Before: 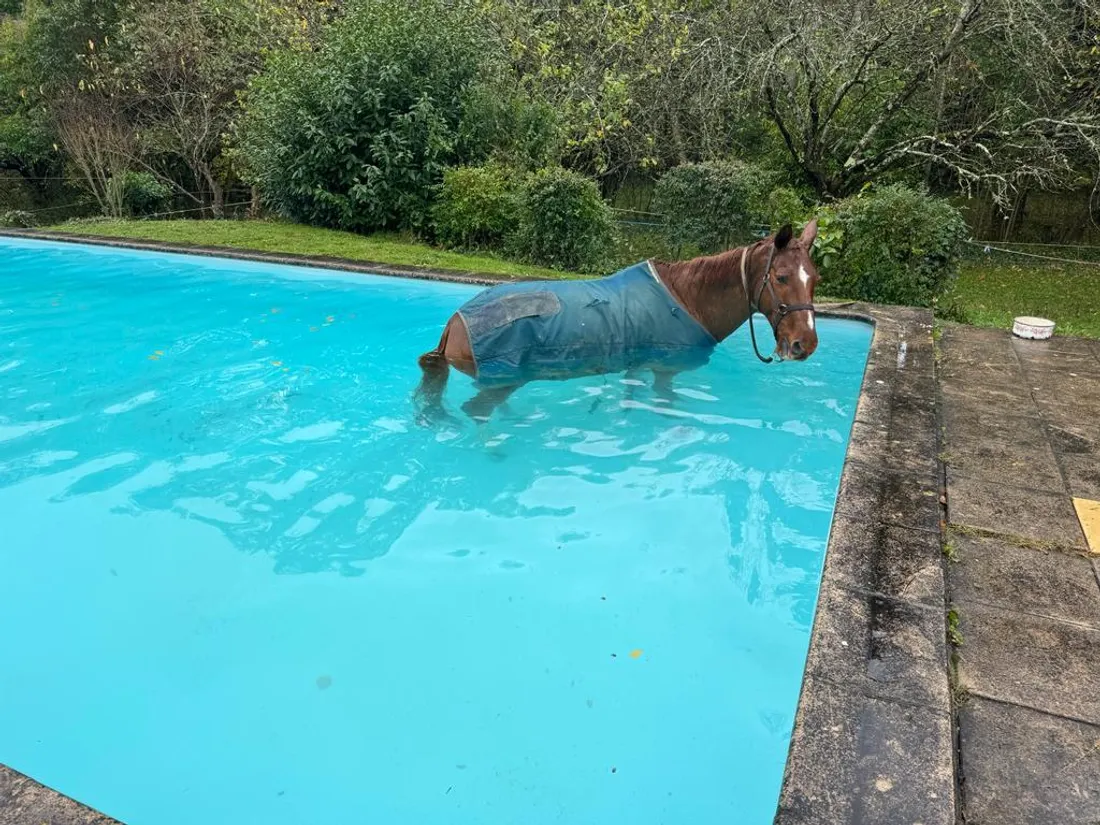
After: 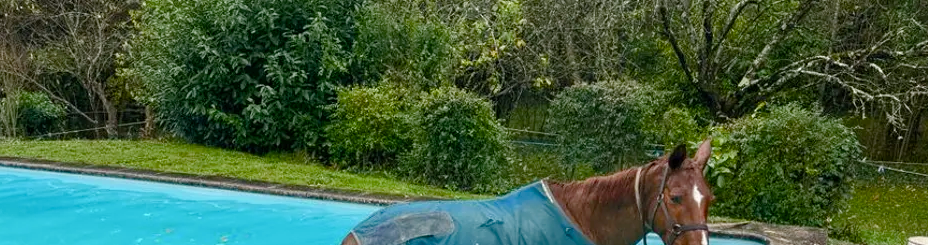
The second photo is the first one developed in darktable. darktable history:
crop and rotate: left 9.668%, top 9.73%, right 5.955%, bottom 60.476%
color balance rgb: perceptual saturation grading › global saturation 14.134%, perceptual saturation grading › highlights -30.662%, perceptual saturation grading › shadows 51.197%
